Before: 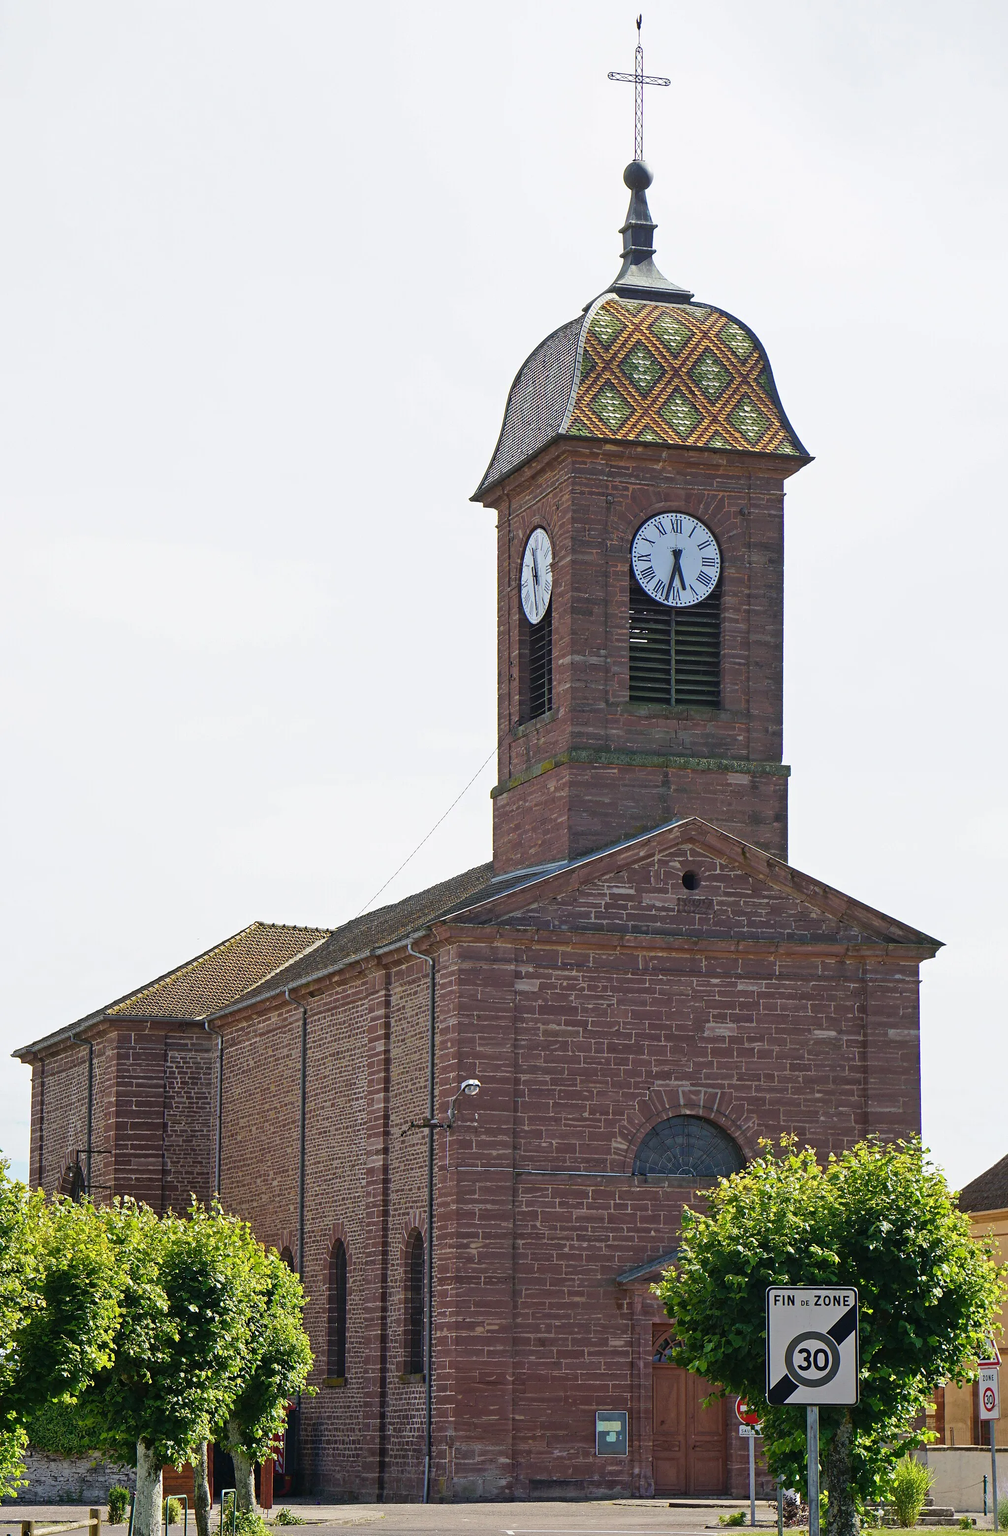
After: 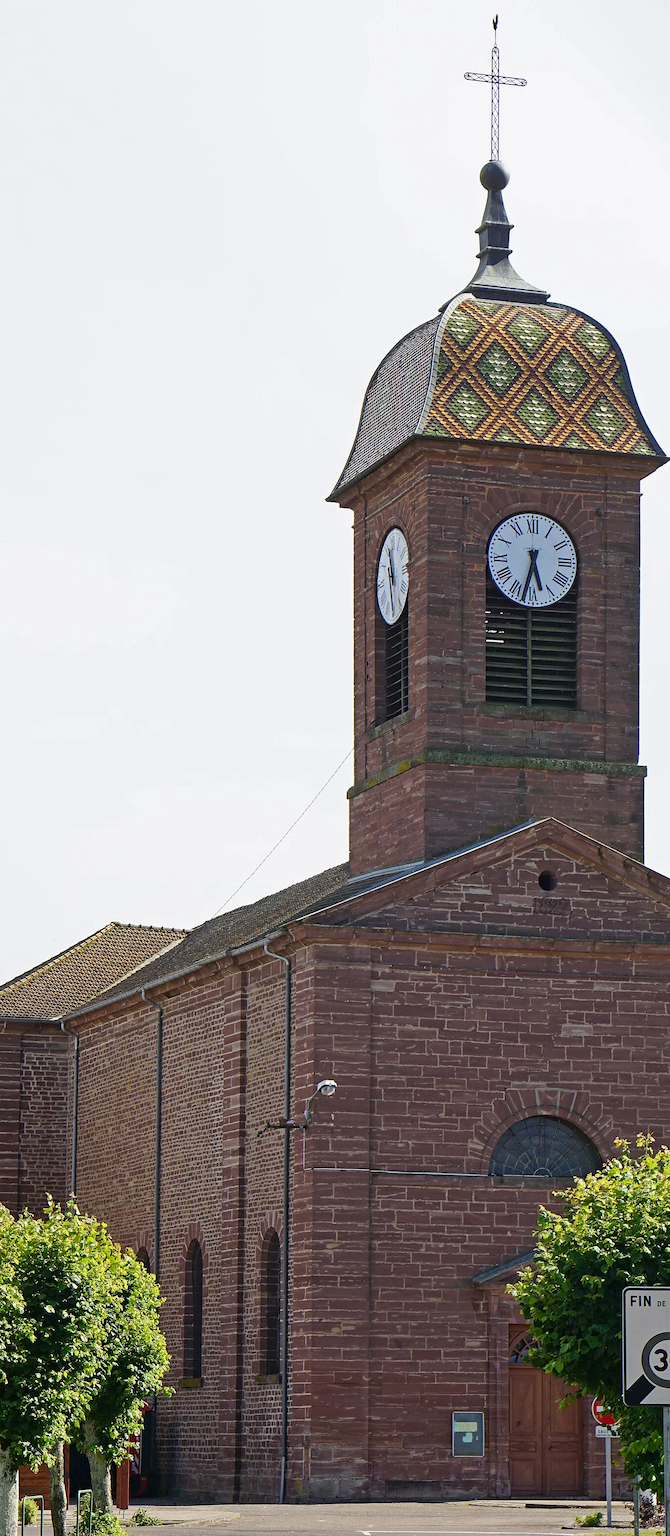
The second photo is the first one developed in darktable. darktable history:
contrast brightness saturation: contrast 0.03, brightness -0.033
crop and rotate: left 14.325%, right 19.168%
